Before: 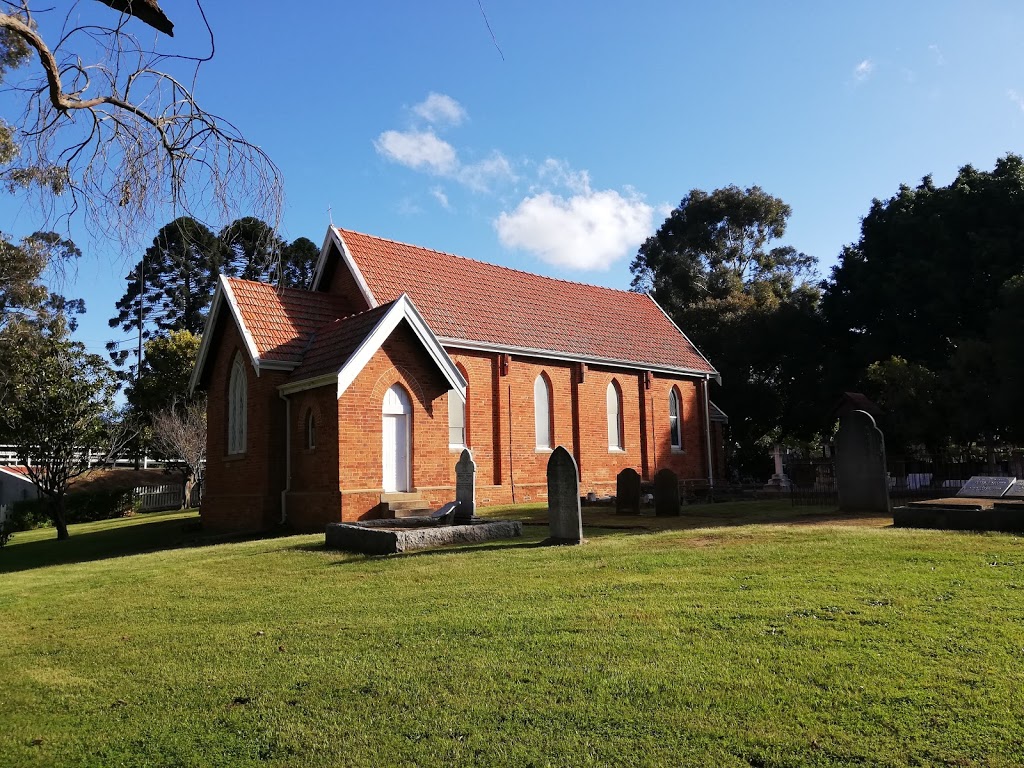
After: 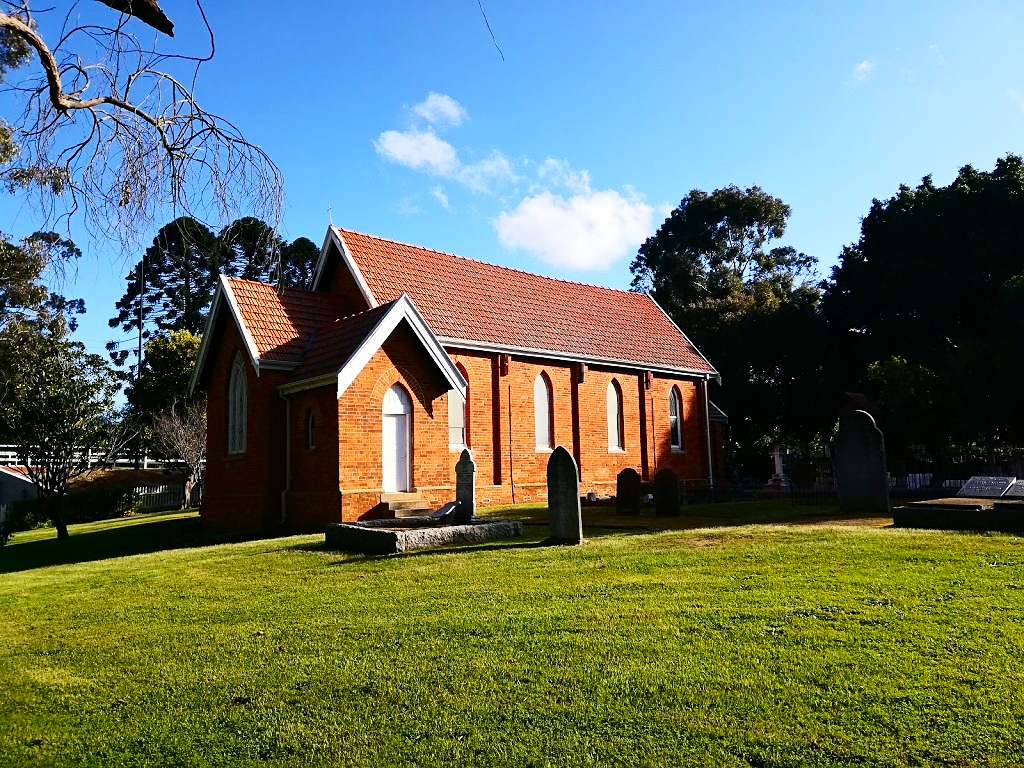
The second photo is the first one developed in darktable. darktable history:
sharpen: amount 0.218
tone curve: curves: ch0 [(0, 0) (0.195, 0.109) (0.751, 0.848) (1, 1)], color space Lab, independent channels, preserve colors none
color balance rgb: shadows lift › chroma 2%, shadows lift › hue 215.02°, perceptual saturation grading › global saturation 30.495%
